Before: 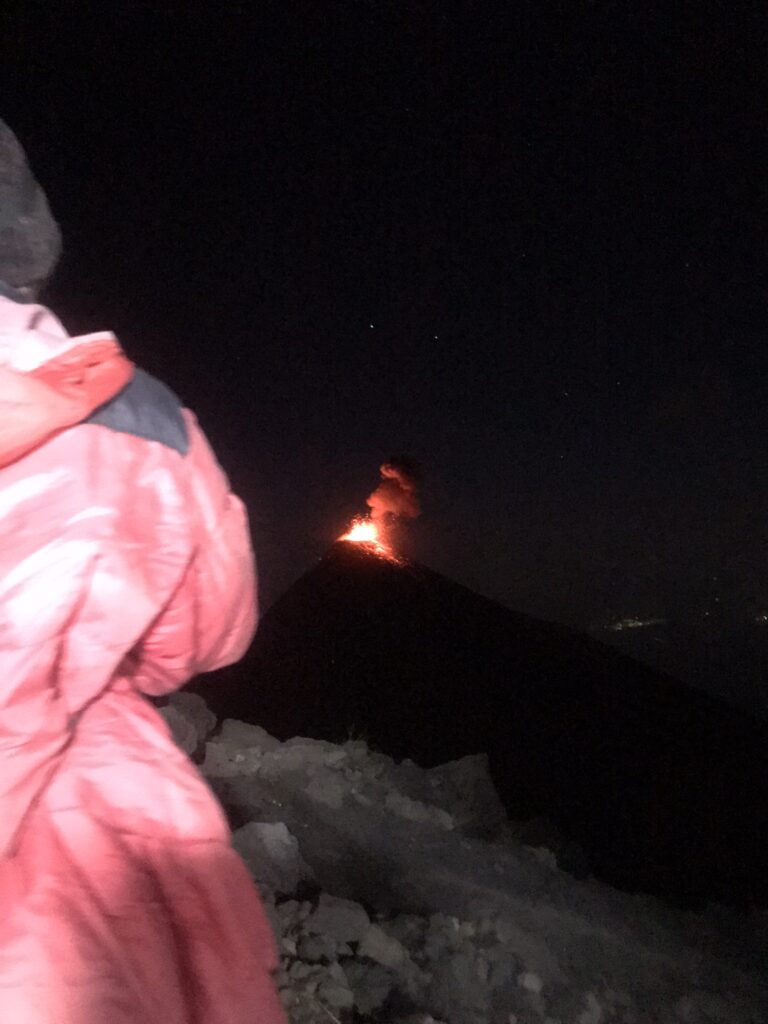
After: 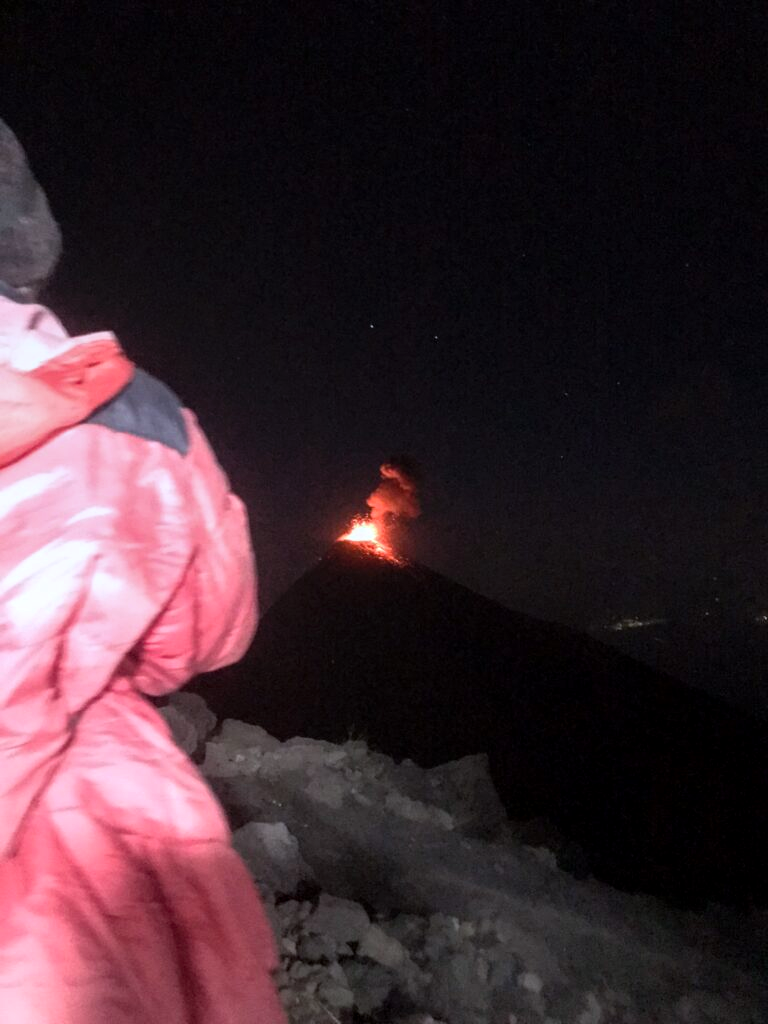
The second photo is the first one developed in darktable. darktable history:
white balance: red 0.98, blue 1.034
local contrast: on, module defaults
